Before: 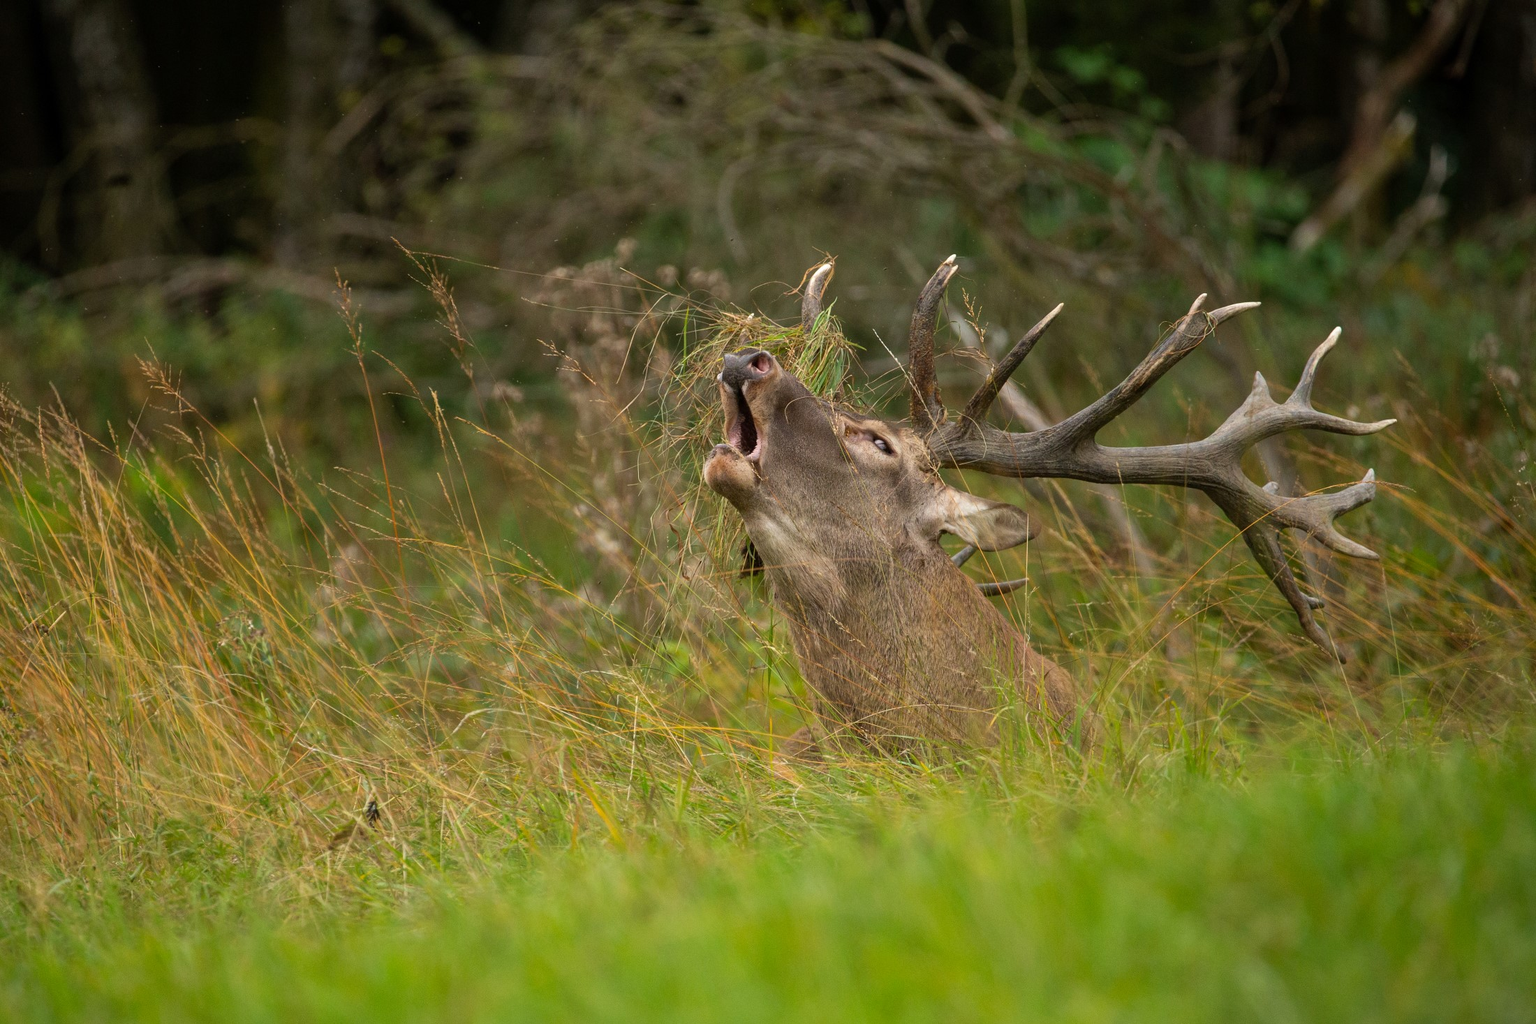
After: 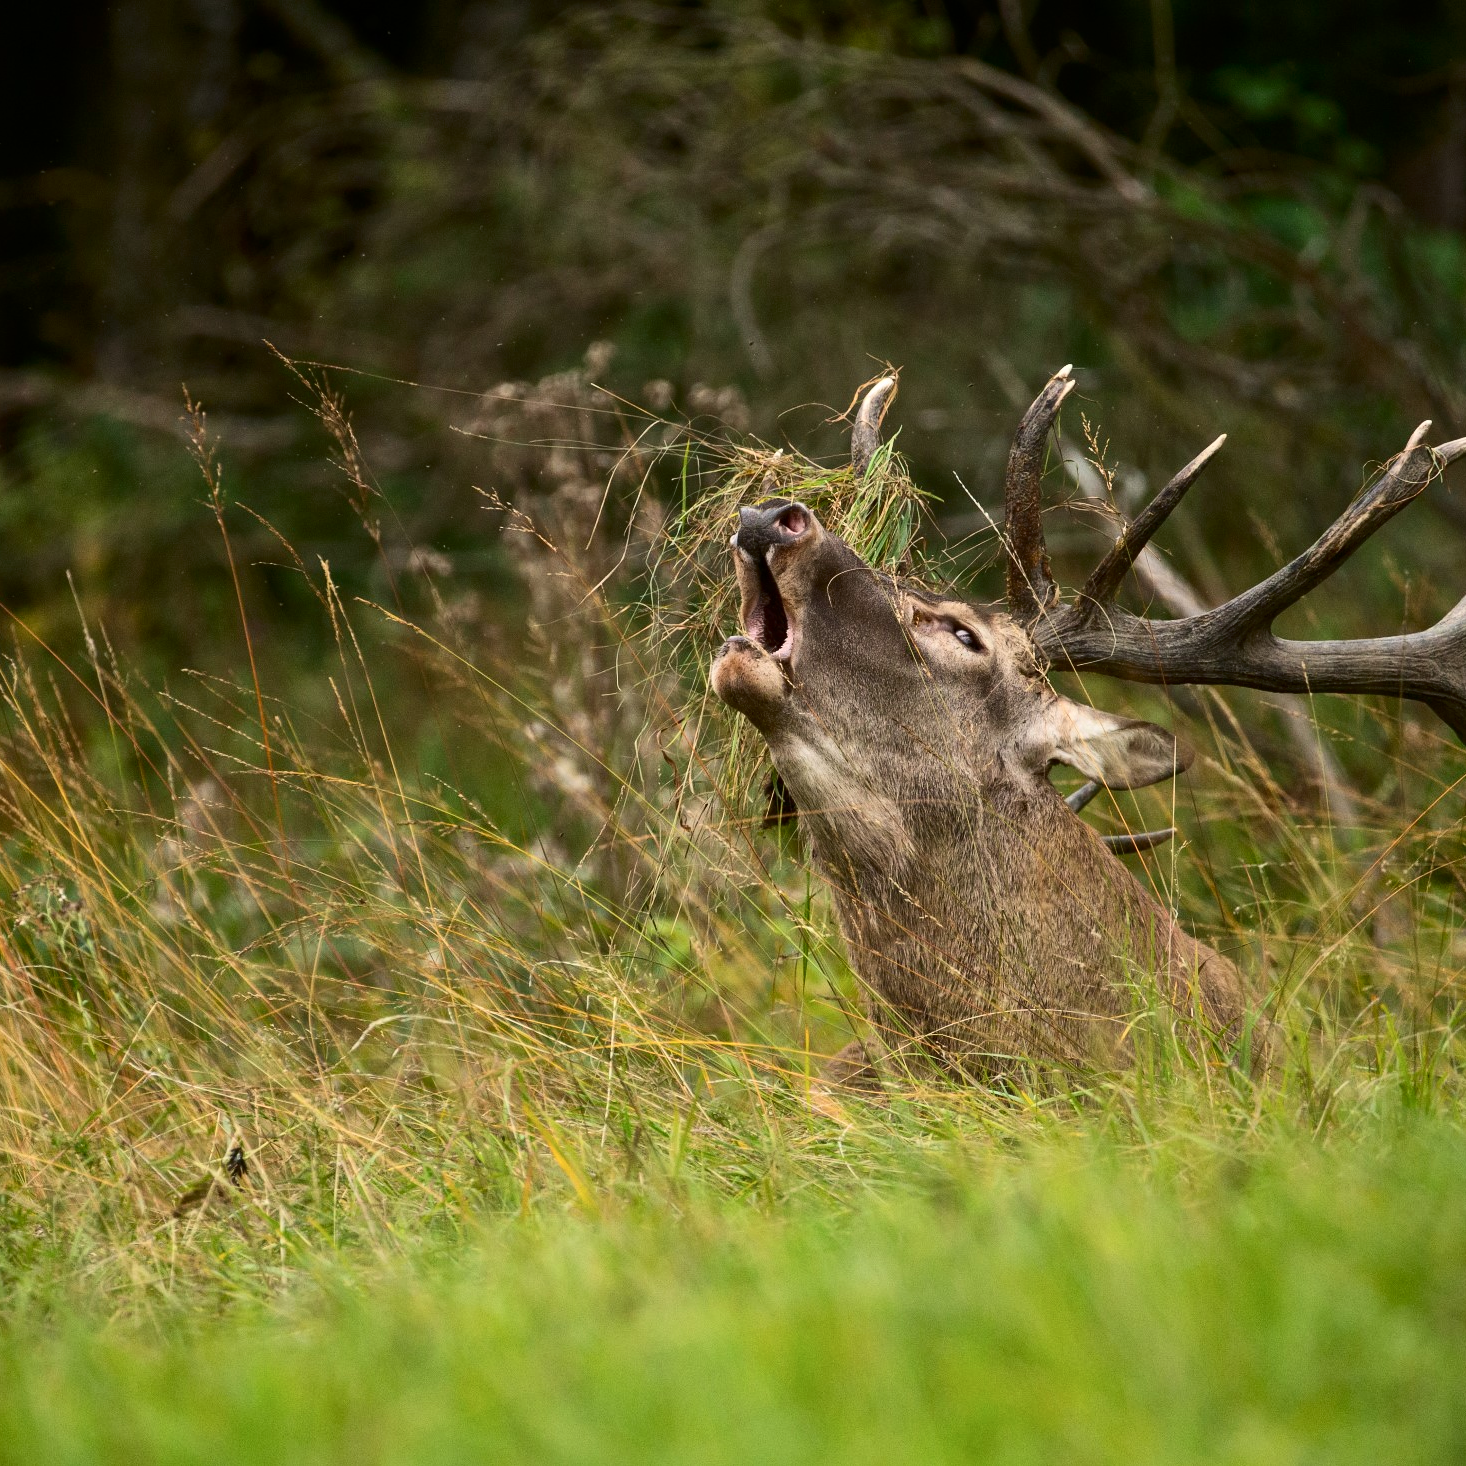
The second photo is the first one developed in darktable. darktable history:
crop and rotate: left 13.537%, right 19.796%
contrast brightness saturation: contrast 0.28
color balance: on, module defaults
